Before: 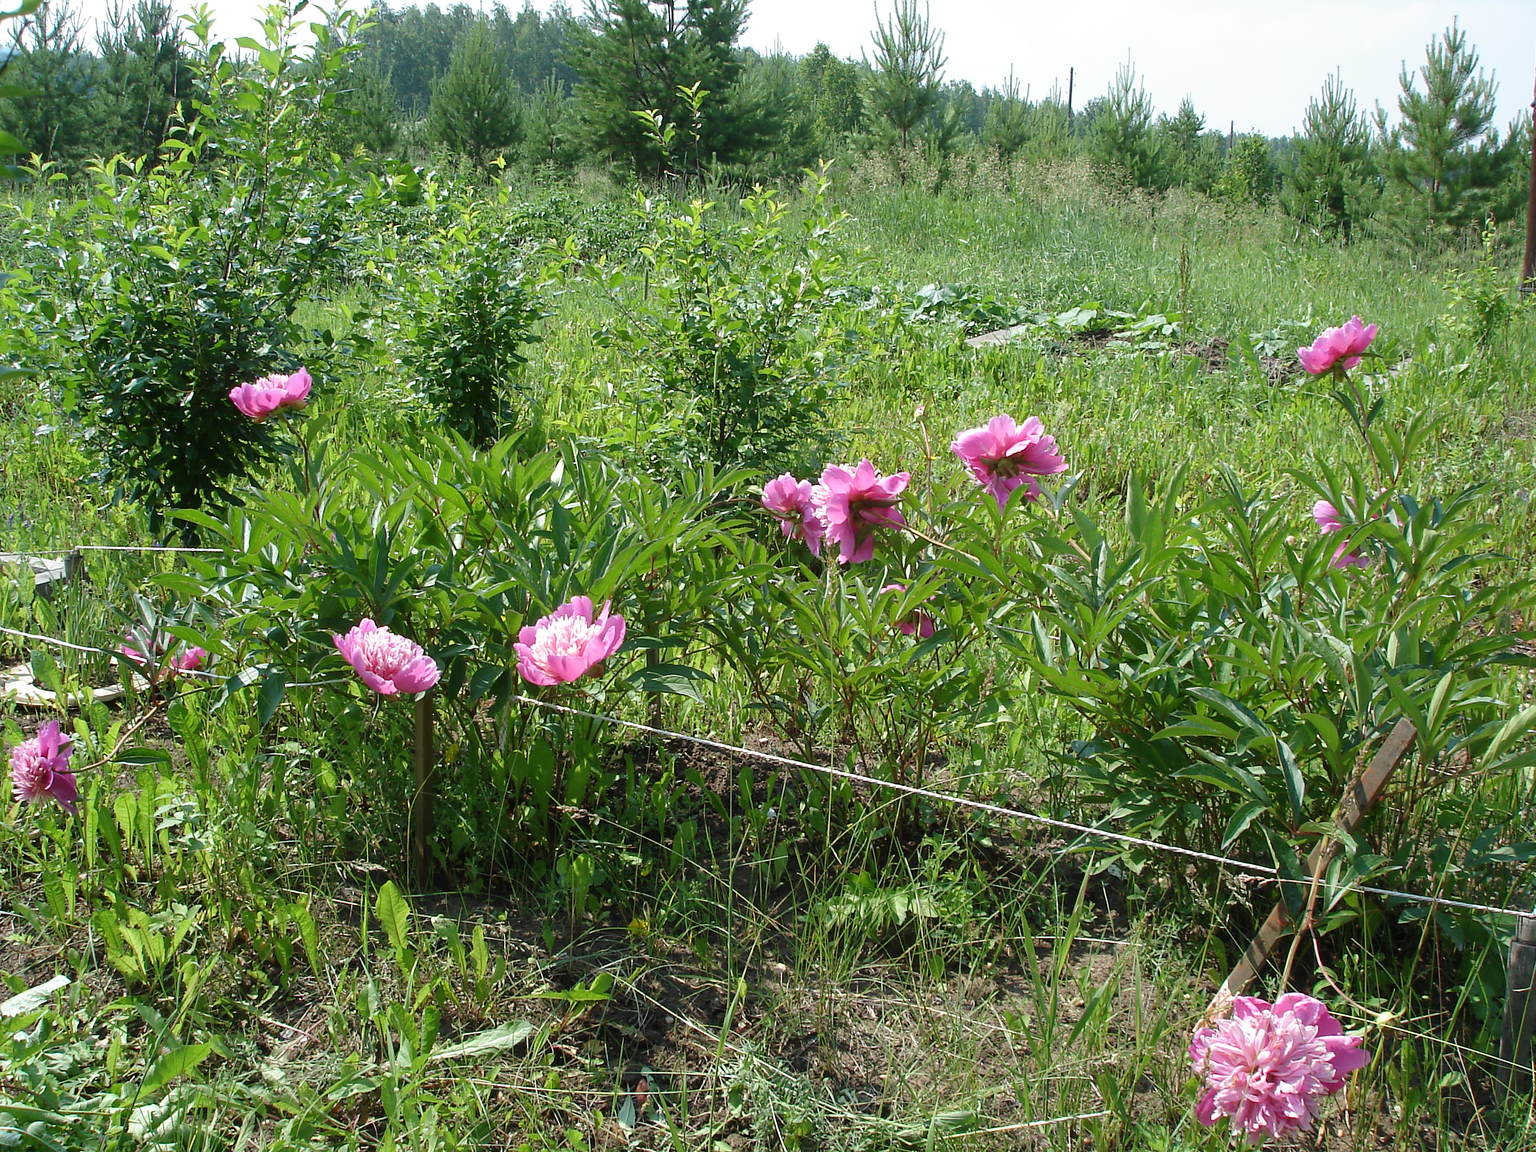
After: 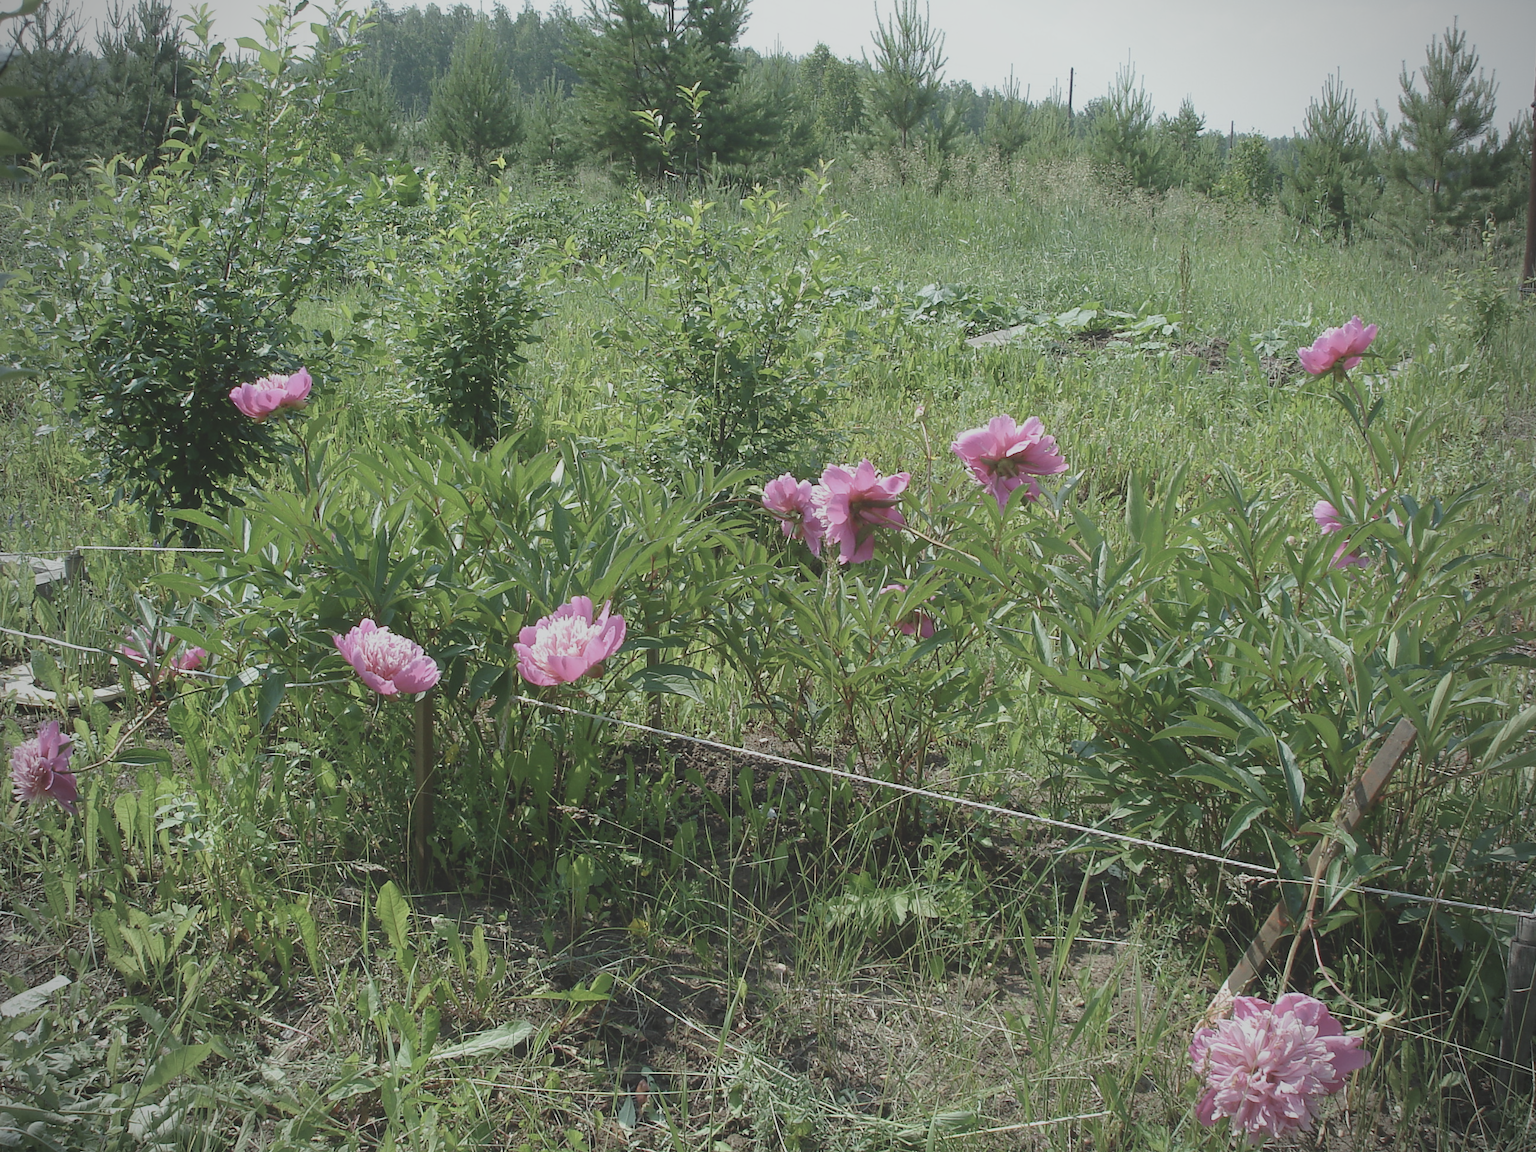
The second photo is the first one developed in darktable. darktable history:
white balance: red 0.978, blue 0.999
vignetting: on, module defaults
contrast brightness saturation: contrast -0.26, saturation -0.43
contrast equalizer: octaves 7, y [[0.6 ×6], [0.55 ×6], [0 ×6], [0 ×6], [0 ×6]], mix -0.2
